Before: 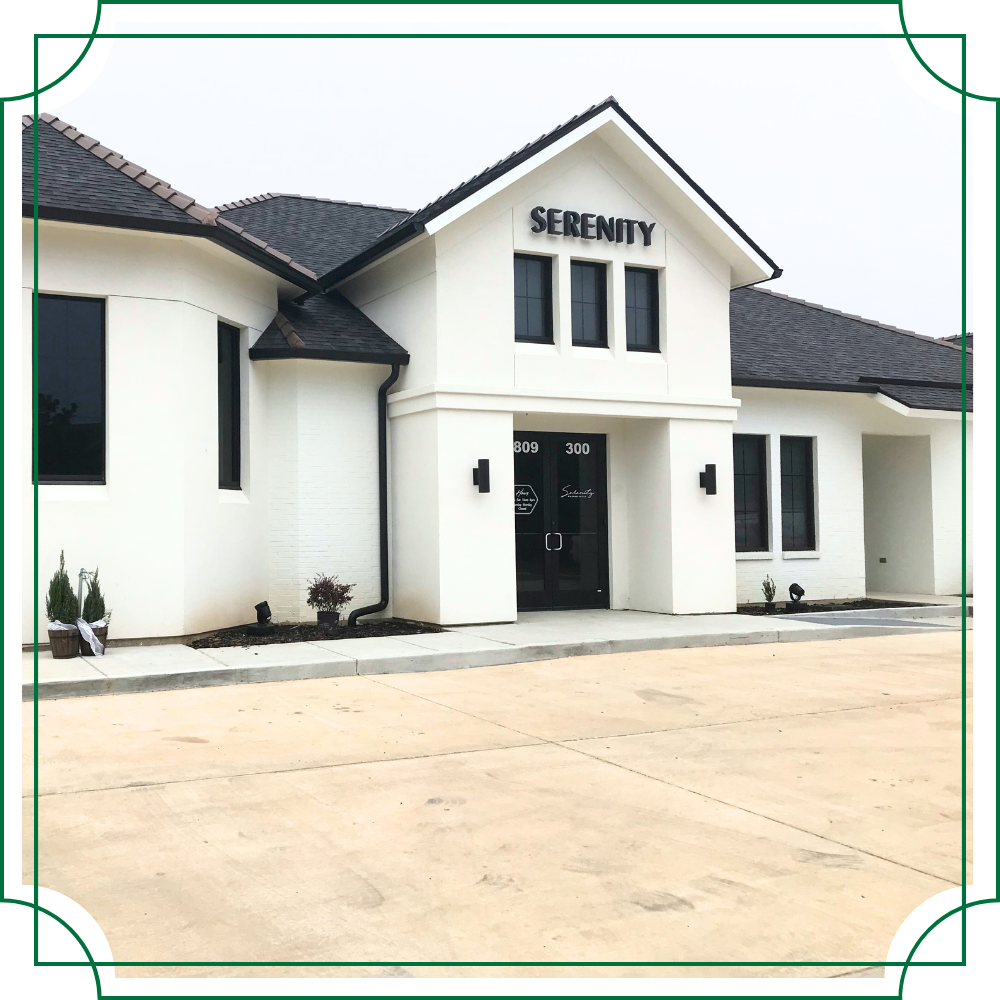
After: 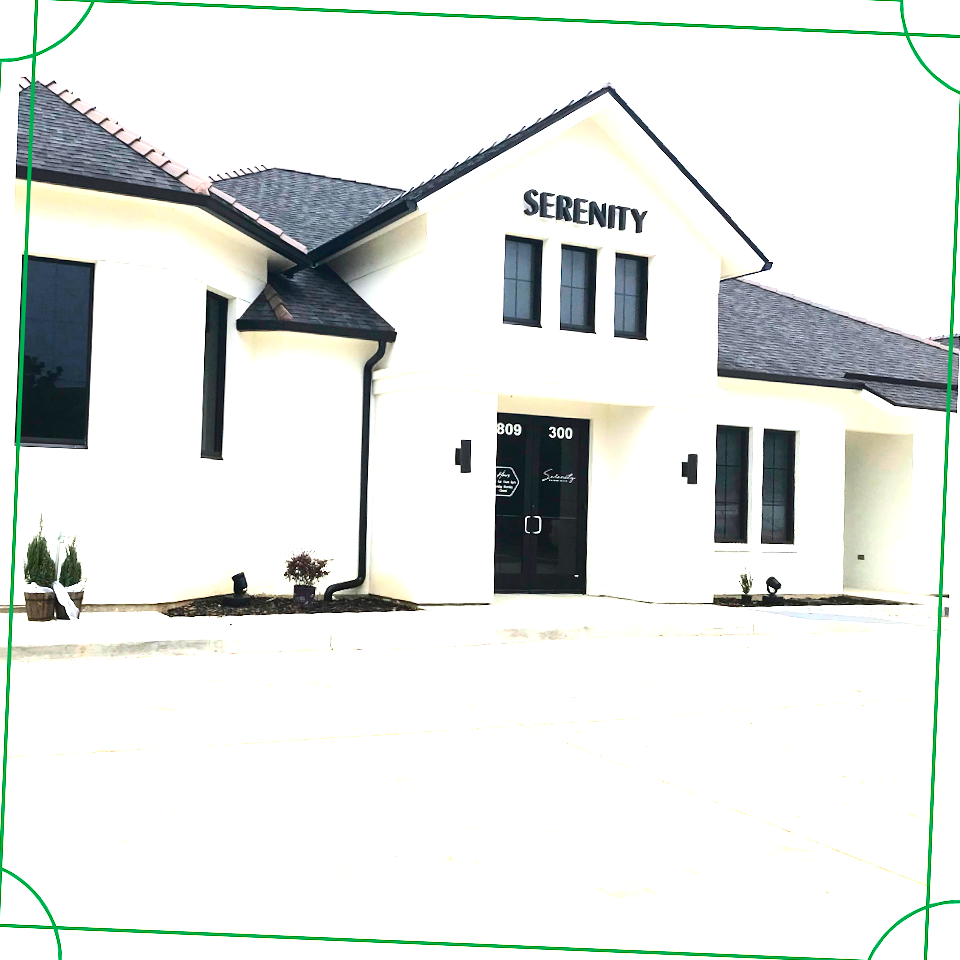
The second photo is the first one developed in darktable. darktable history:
crop and rotate: angle -2.38°
exposure: black level correction 0, exposure 1.45 EV, compensate exposure bias true, compensate highlight preservation false
contrast brightness saturation: contrast 0.19, brightness -0.11, saturation 0.21
